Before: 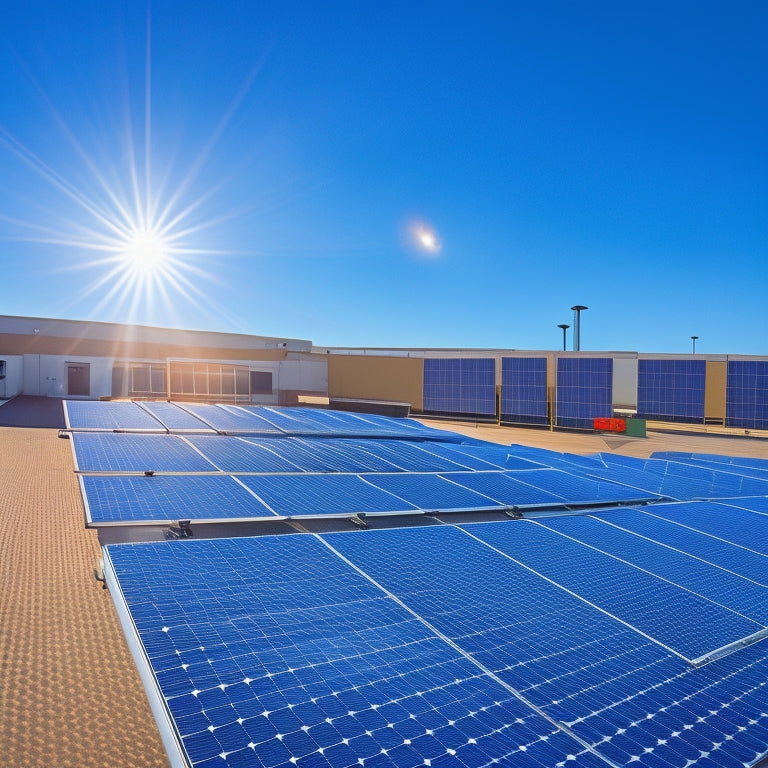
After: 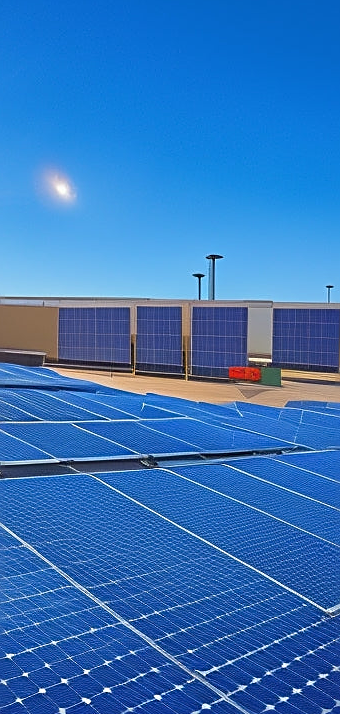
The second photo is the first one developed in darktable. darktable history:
sharpen: on, module defaults
crop: left 47.628%, top 6.643%, right 7.874%
